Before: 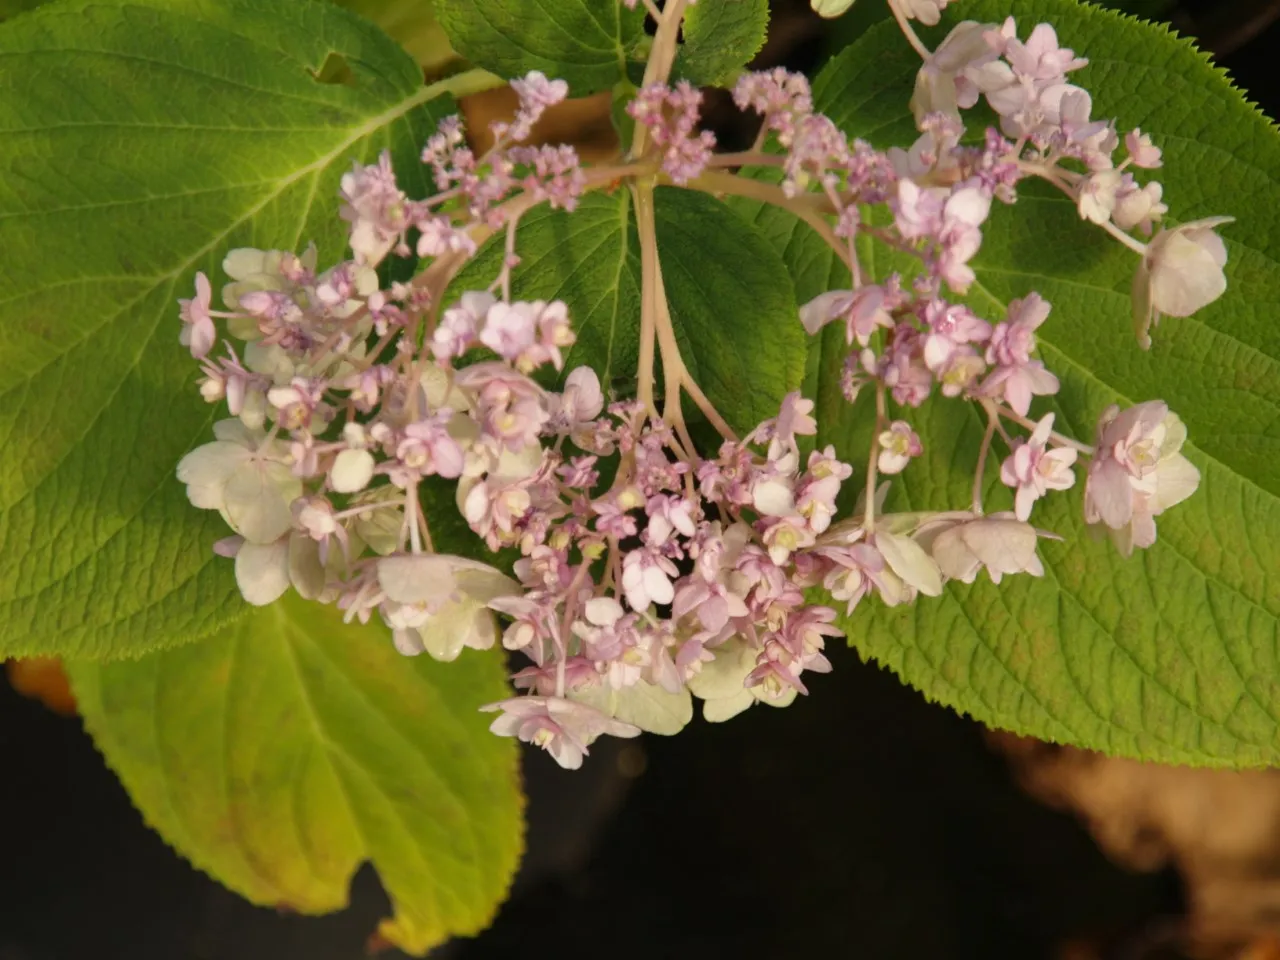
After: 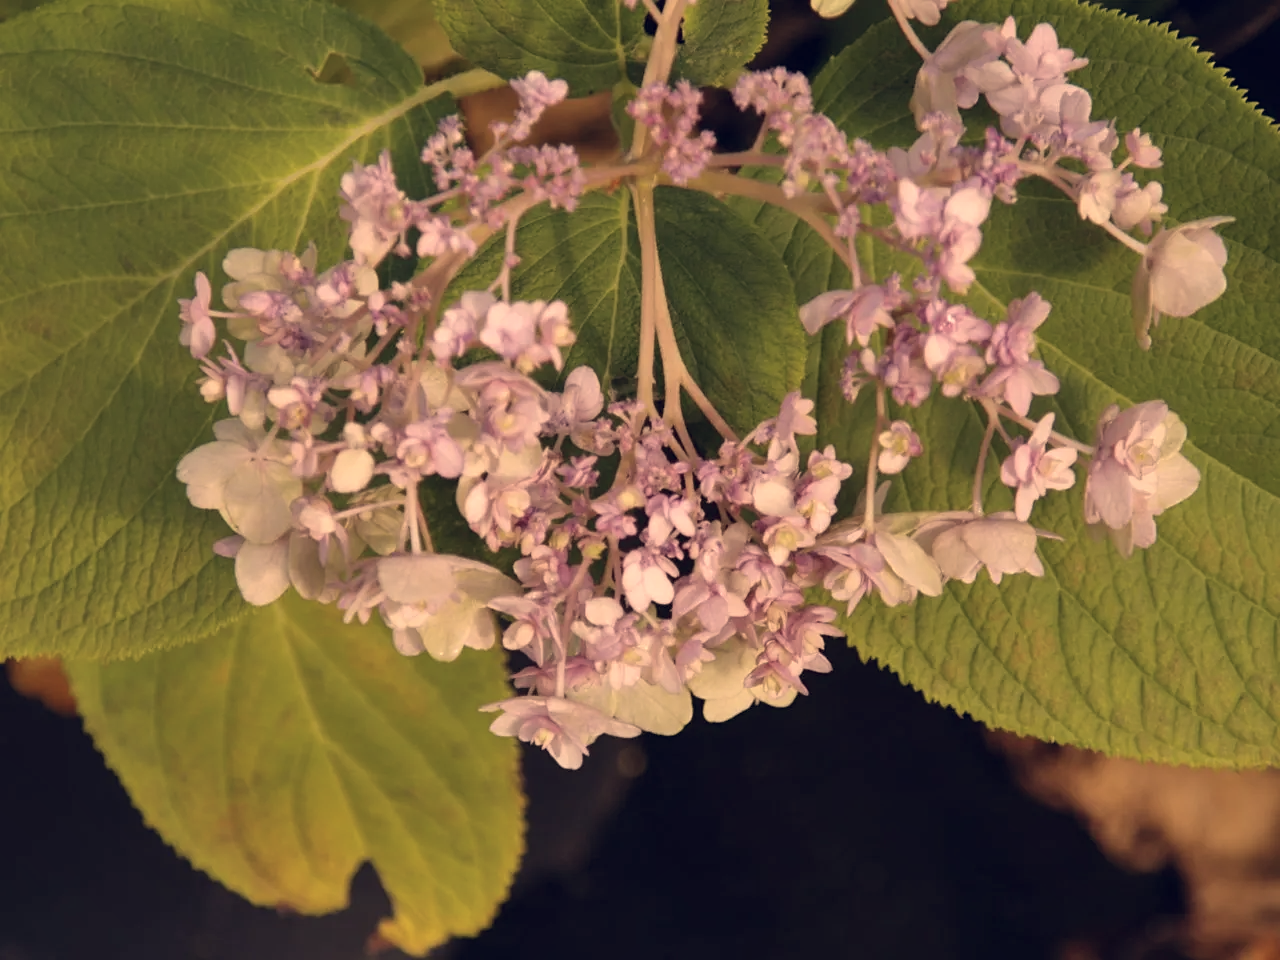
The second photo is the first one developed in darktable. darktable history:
shadows and highlights: shadows 30.63, highlights -63.22, shadows color adjustment 98%, highlights color adjustment 58.61%, soften with gaussian
sharpen: amount 0.2
color correction: highlights a* 19.59, highlights b* 27.49, shadows a* 3.46, shadows b* -17.28, saturation 0.73
